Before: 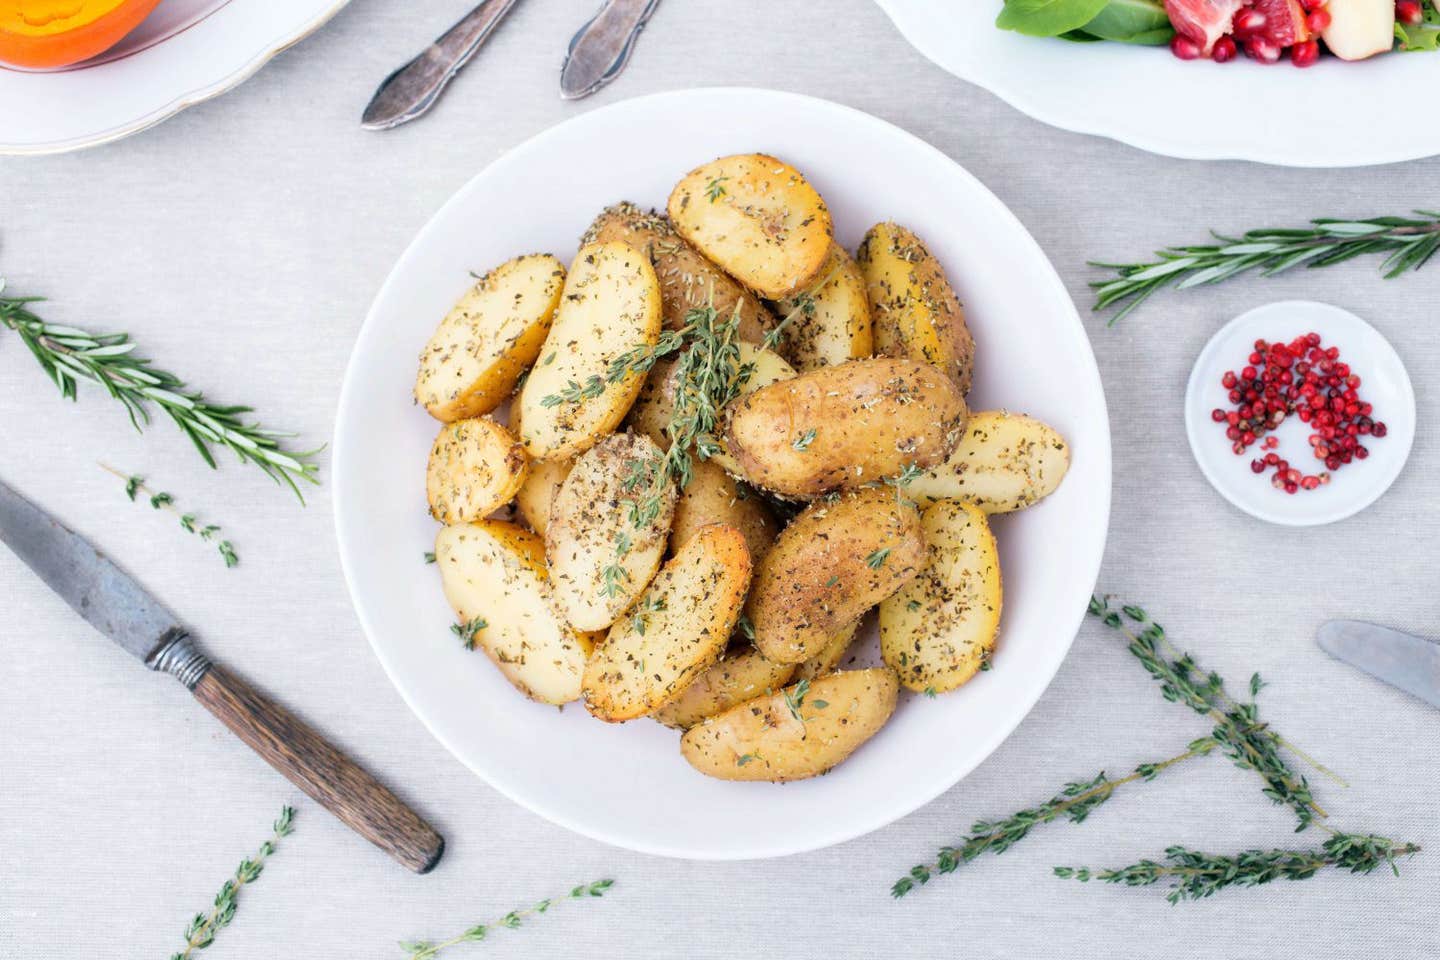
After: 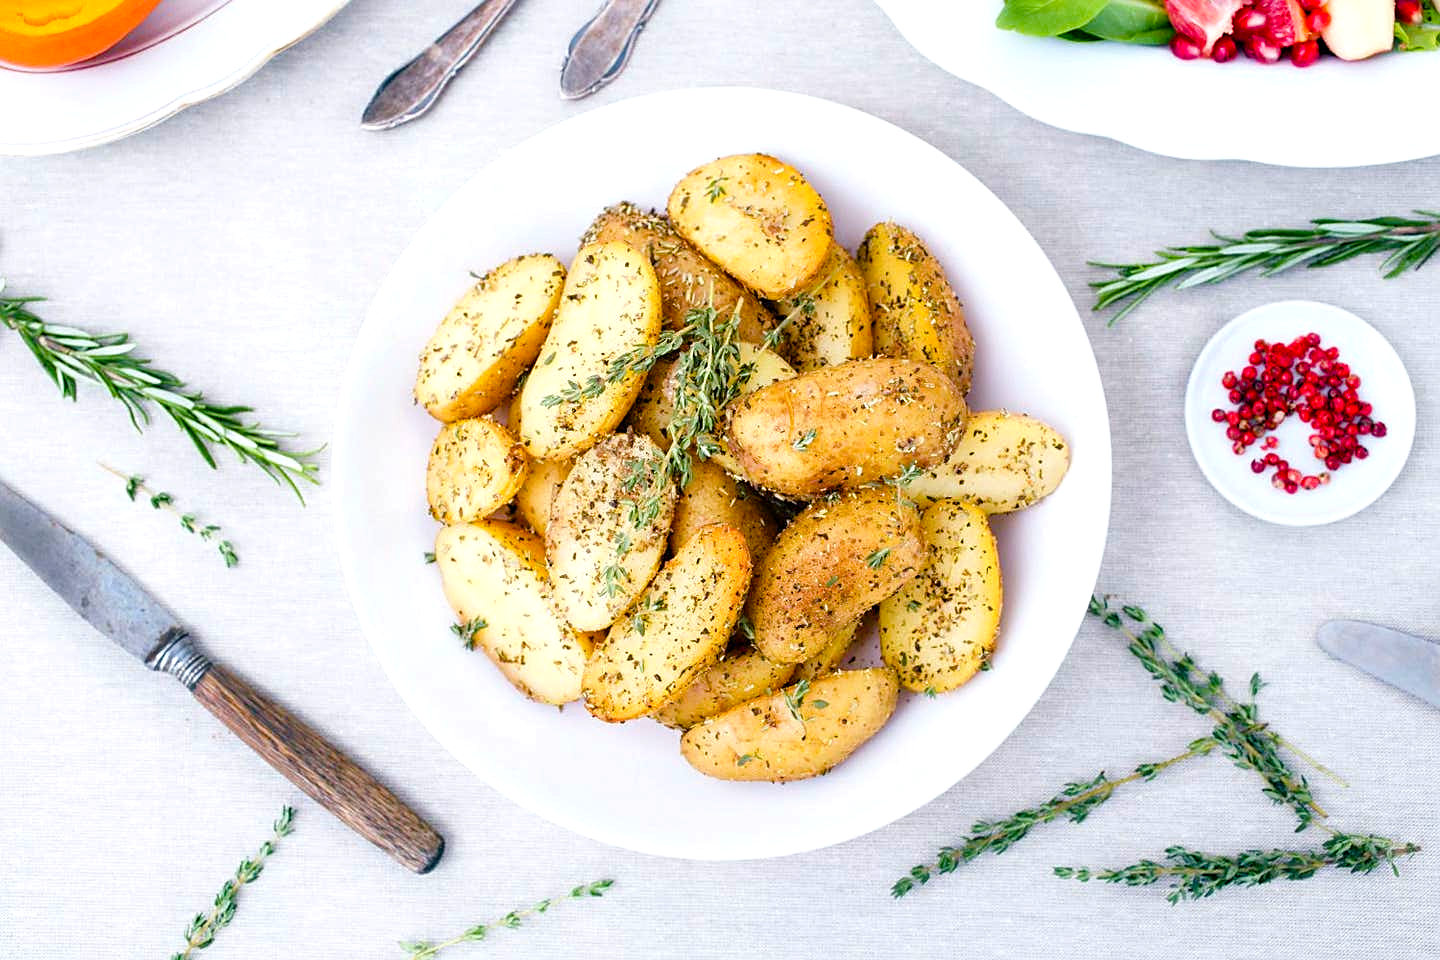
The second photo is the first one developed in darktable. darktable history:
color balance rgb: linear chroma grading › global chroma 14.906%, perceptual saturation grading › global saturation 43.914%, perceptual saturation grading › highlights -49.14%, perceptual saturation grading › shadows 29.898%
sharpen: on, module defaults
exposure: exposure 0.25 EV, compensate highlight preservation false
